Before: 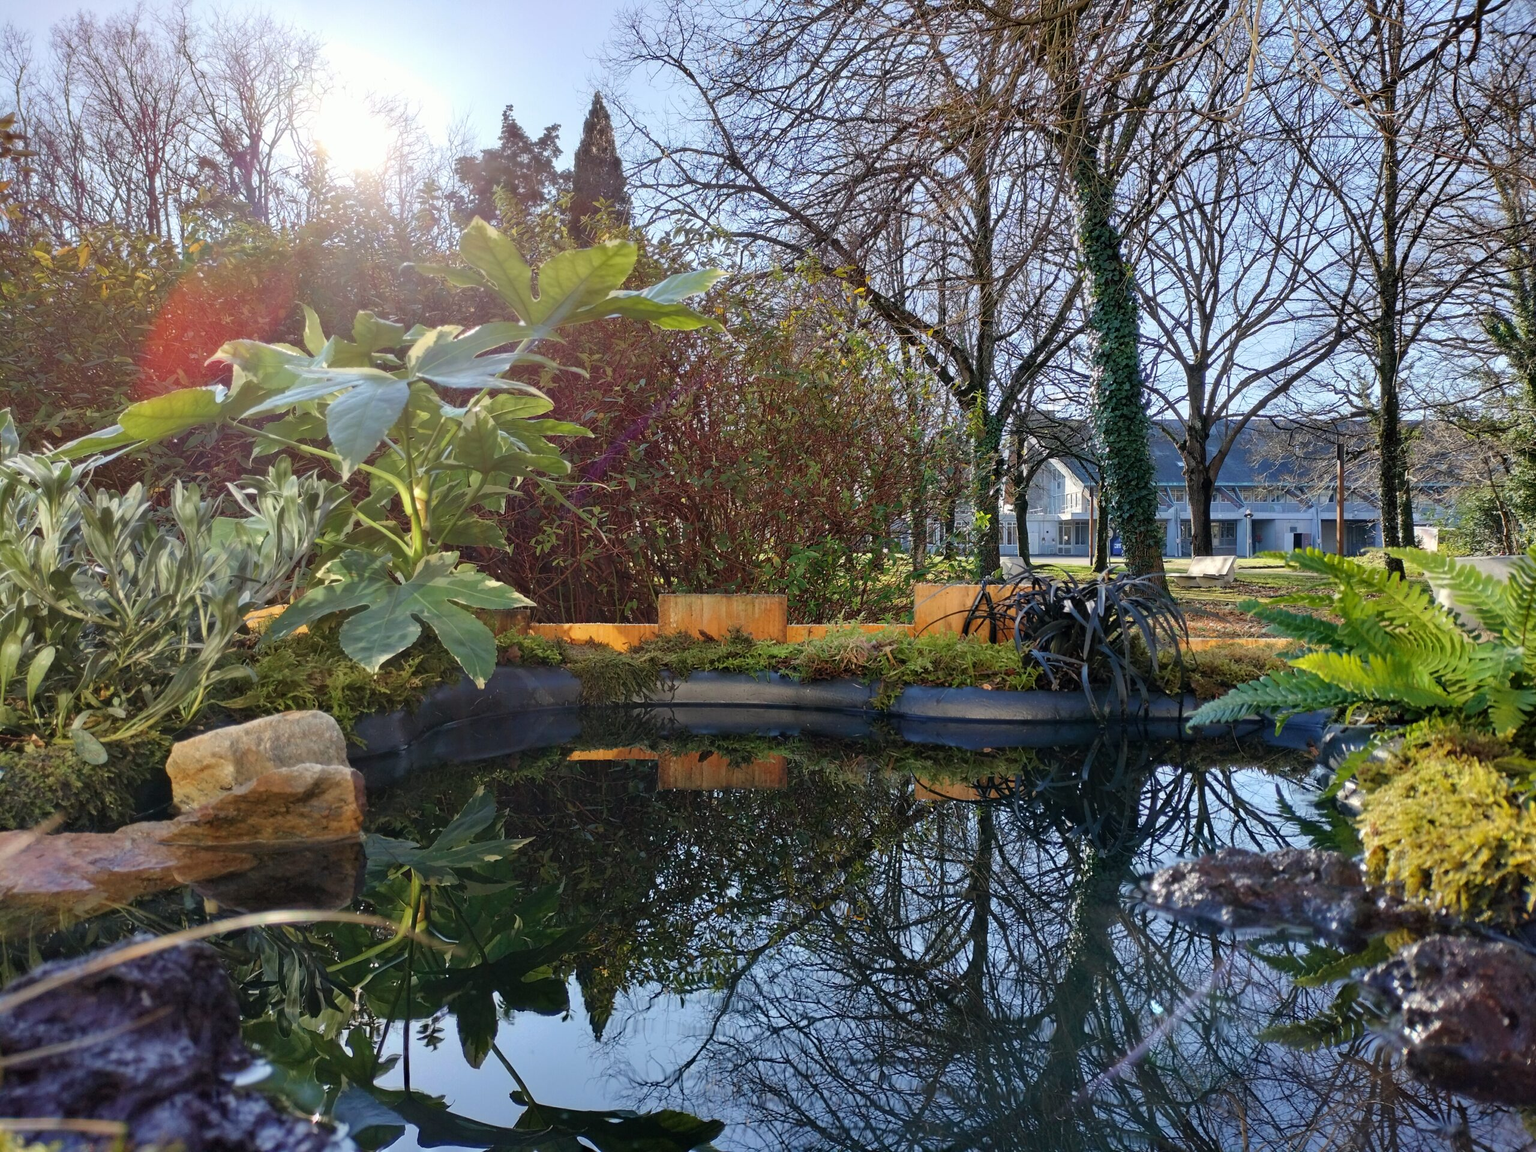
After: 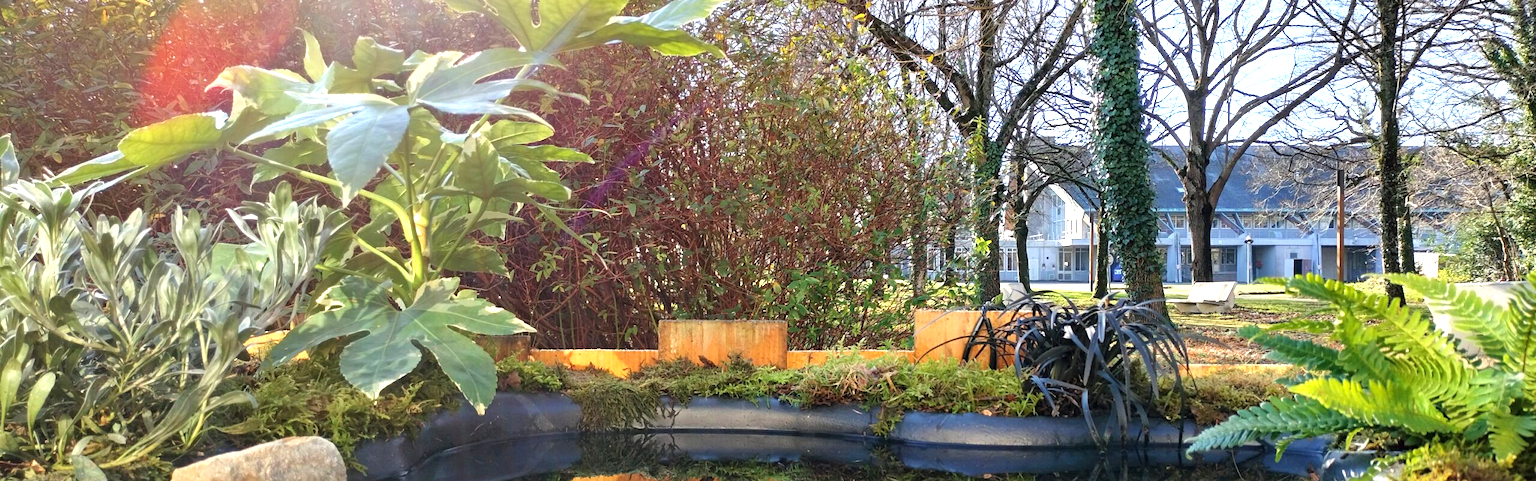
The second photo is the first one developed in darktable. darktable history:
exposure: black level correction 0, exposure 1 EV, compensate exposure bias true, compensate highlight preservation false
crop and rotate: top 23.84%, bottom 34.294%
